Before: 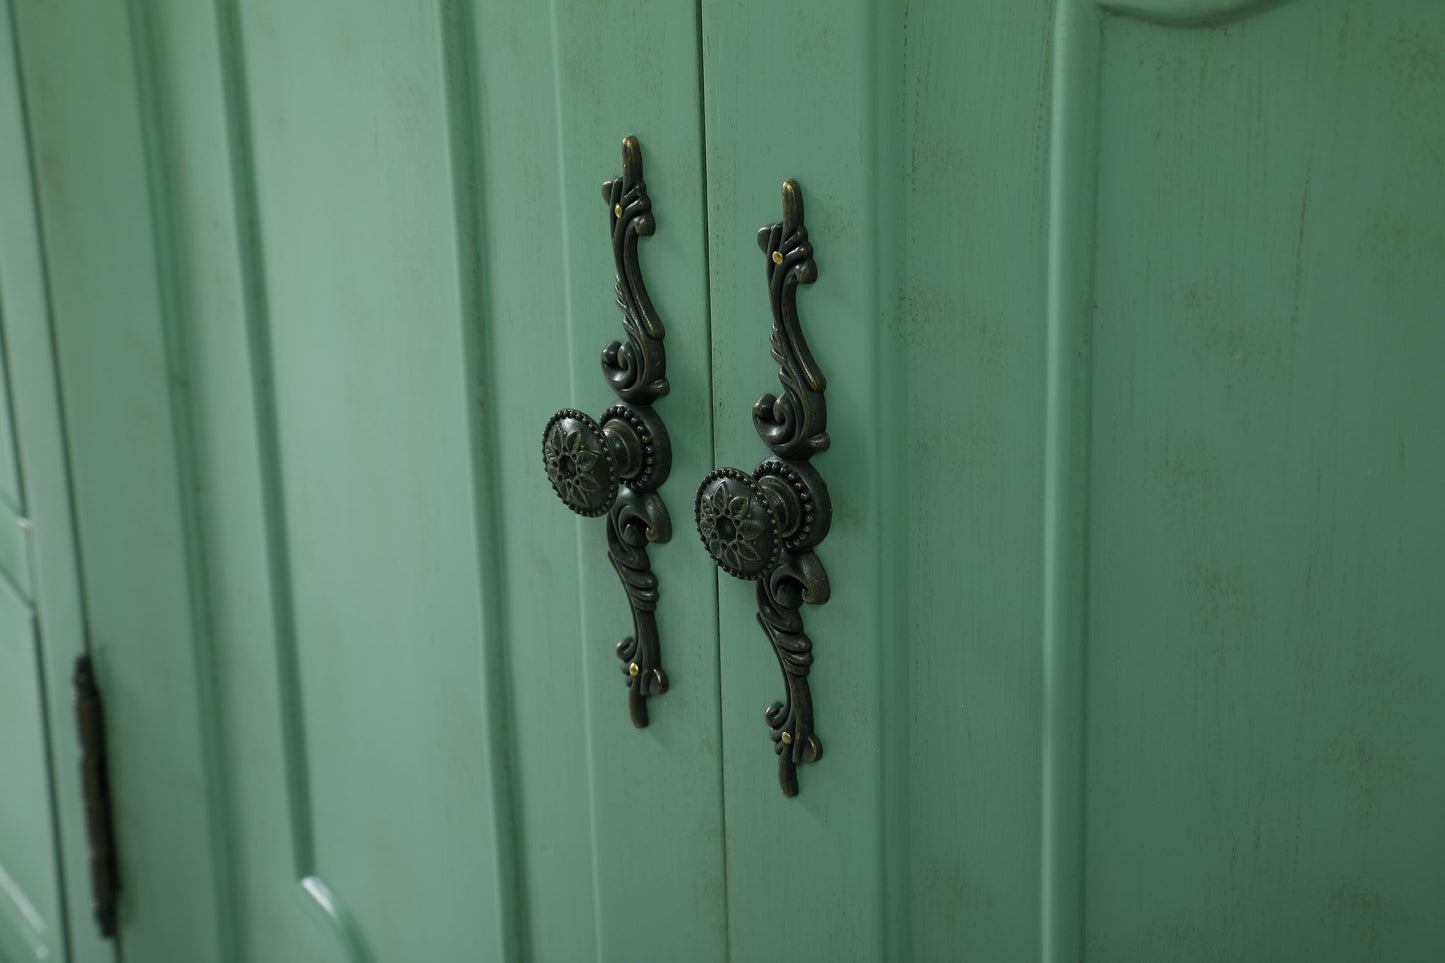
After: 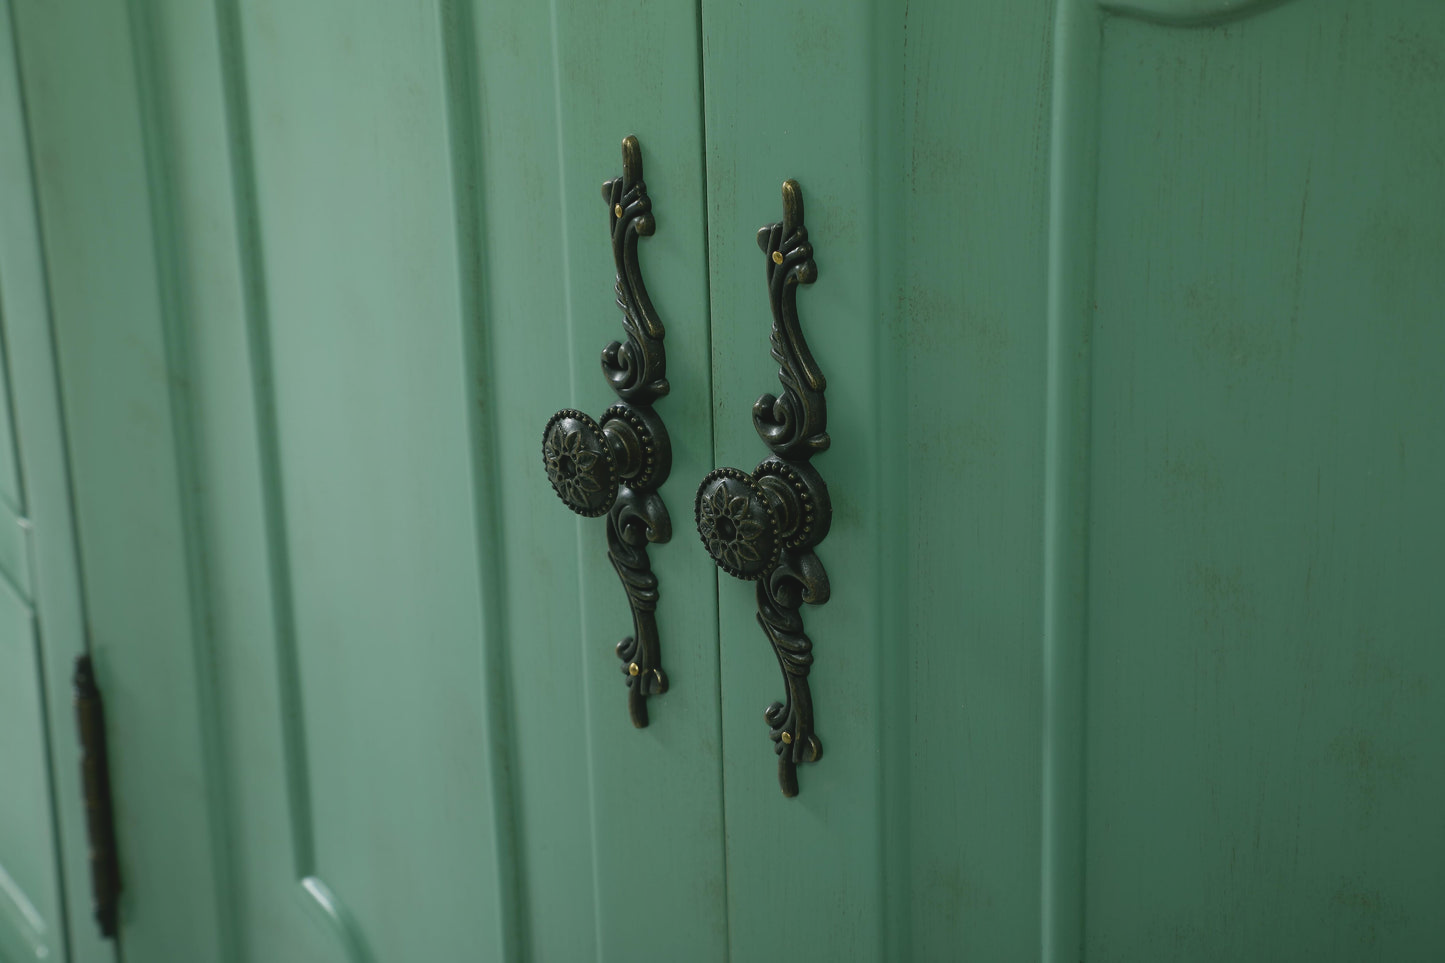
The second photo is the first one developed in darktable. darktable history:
local contrast: highlights 68%, shadows 68%, detail 82%, midtone range 0.325
shadows and highlights: shadows -62.32, white point adjustment -5.22, highlights 61.59
